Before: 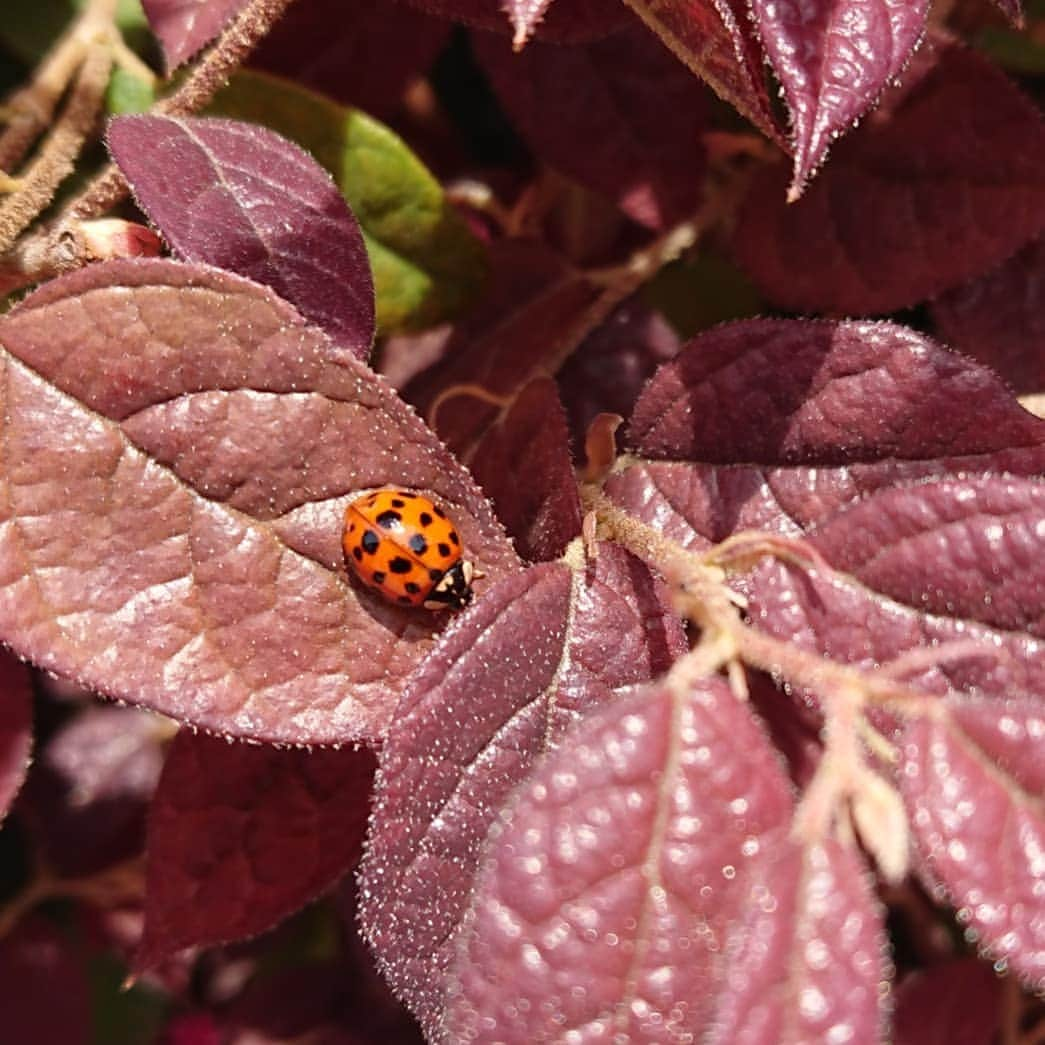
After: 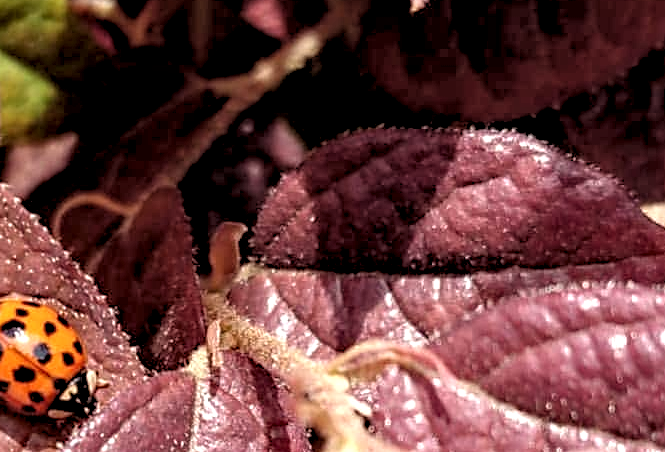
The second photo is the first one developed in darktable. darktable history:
base curve: curves: ch0 [(0, 0) (0.303, 0.277) (1, 1)]
color balance: mode lift, gamma, gain (sRGB)
local contrast: highlights 59%, detail 145%
rgb levels: levels [[0.013, 0.434, 0.89], [0, 0.5, 1], [0, 0.5, 1]]
sharpen: amount 0.2
crop: left 36.005%, top 18.293%, right 0.31%, bottom 38.444%
